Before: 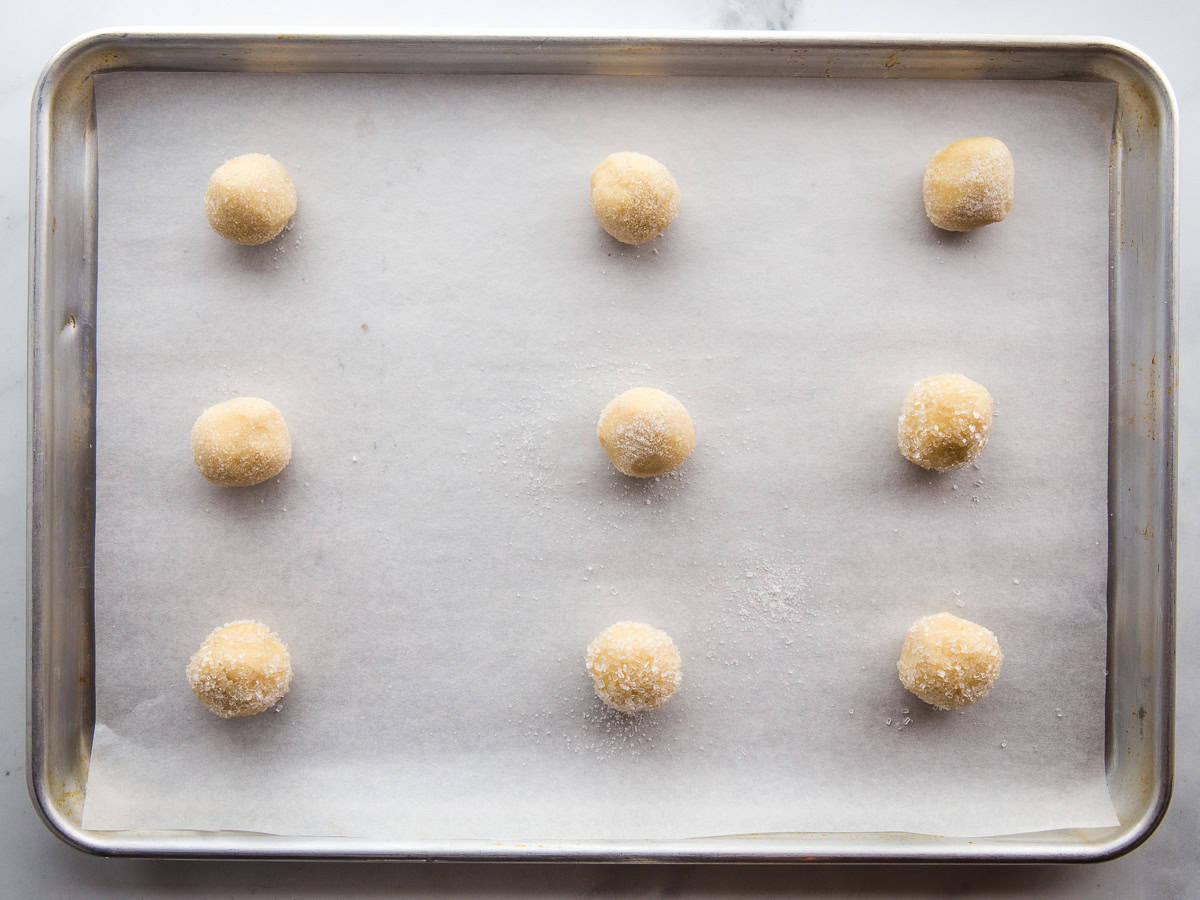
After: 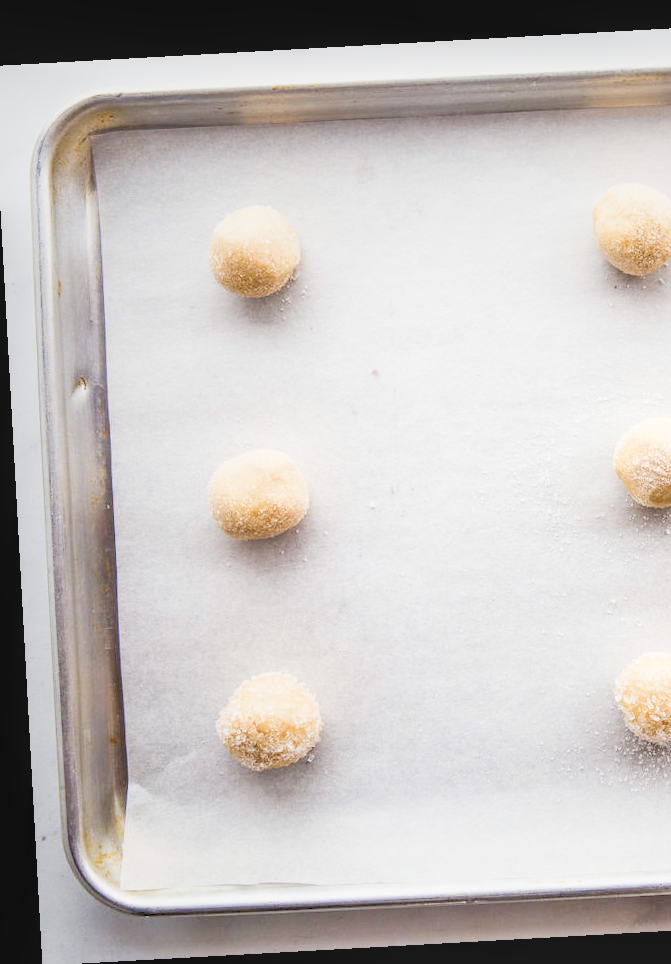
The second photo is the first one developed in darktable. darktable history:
tone equalizer: -7 EV 0.15 EV, -6 EV 0.6 EV, -5 EV 1.15 EV, -4 EV 1.33 EV, -3 EV 1.15 EV, -2 EV 0.6 EV, -1 EV 0.15 EV, mask exposure compensation -0.5 EV
filmic rgb: black relative exposure -5 EV, hardness 2.88, contrast 1.2, highlights saturation mix -30%
color balance rgb: global vibrance 10%
crop: left 0.587%, right 45.588%, bottom 0.086%
exposure: black level correction 0, exposure 1.2 EV, compensate exposure bias true, compensate highlight preservation false
local contrast: on, module defaults
rotate and perspective: rotation -3.18°, automatic cropping off
white balance: red 1, blue 1
